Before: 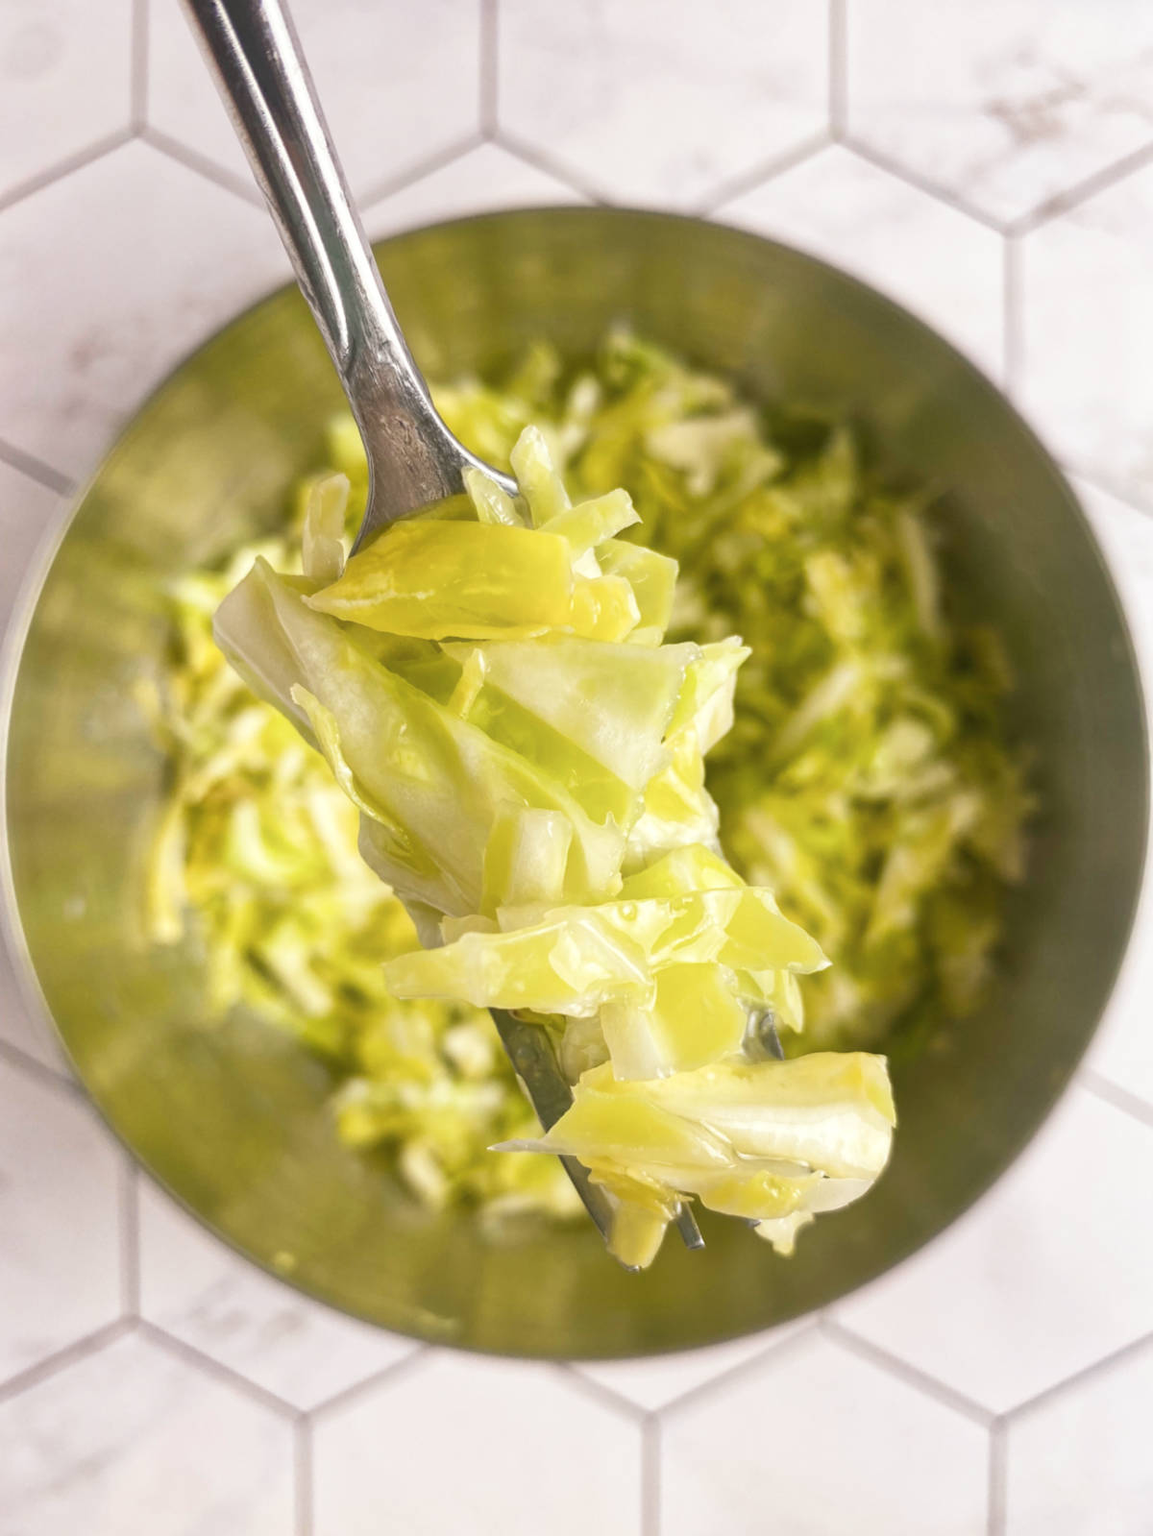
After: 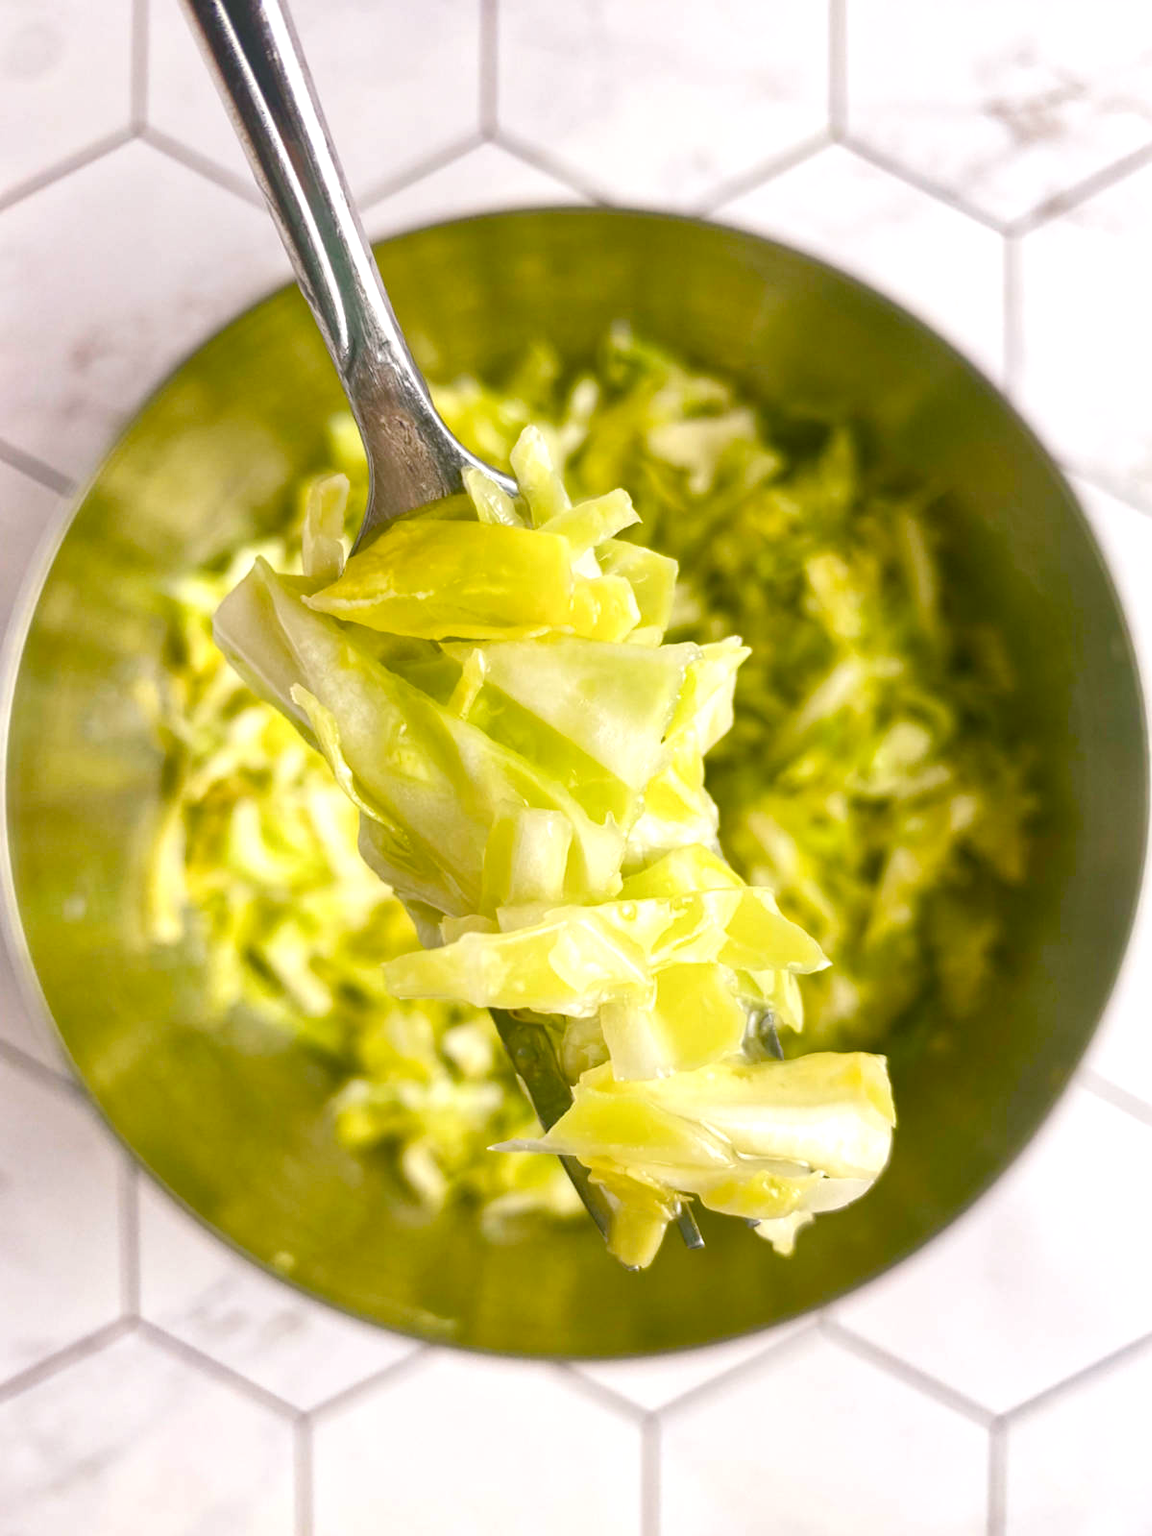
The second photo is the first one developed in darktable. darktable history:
color balance rgb: power › chroma 0.512%, power › hue 214.9°, perceptual saturation grading › global saturation 19.531%, perceptual saturation grading › highlights -24.796%, perceptual saturation grading › shadows 49.466%, global vibrance 30.128%, contrast 10.356%
